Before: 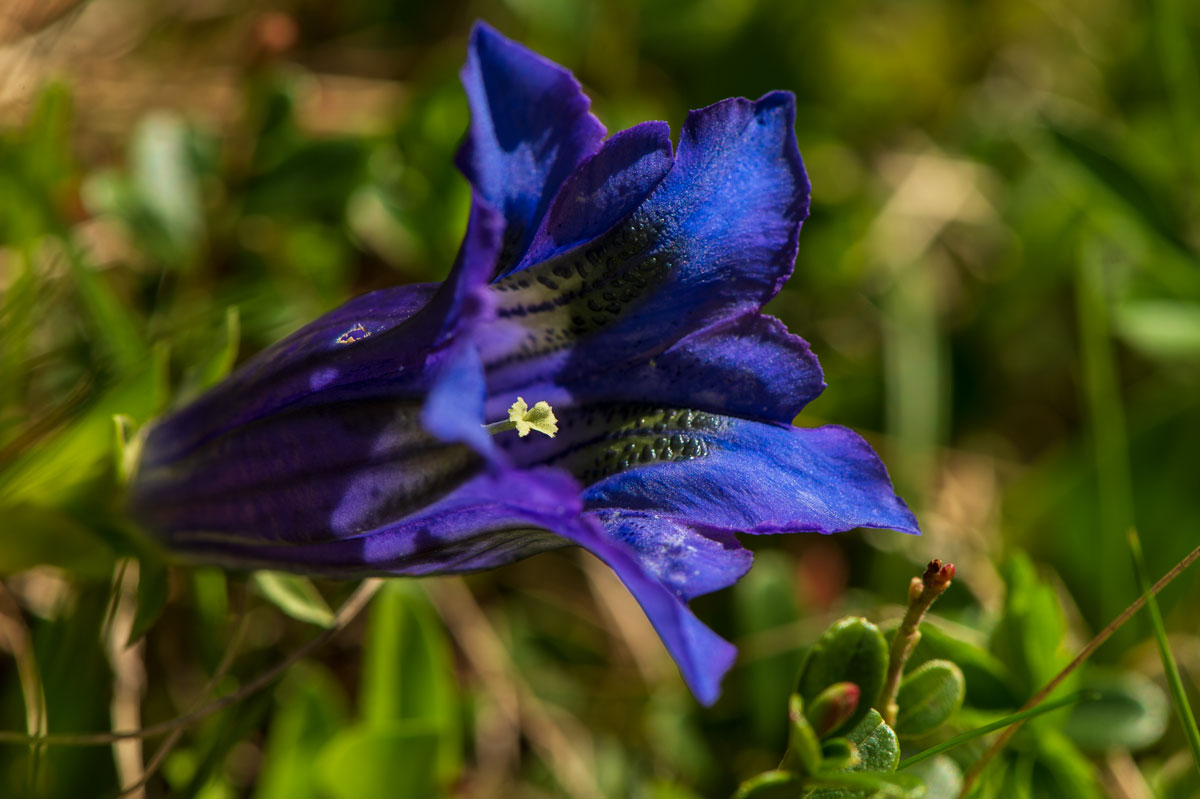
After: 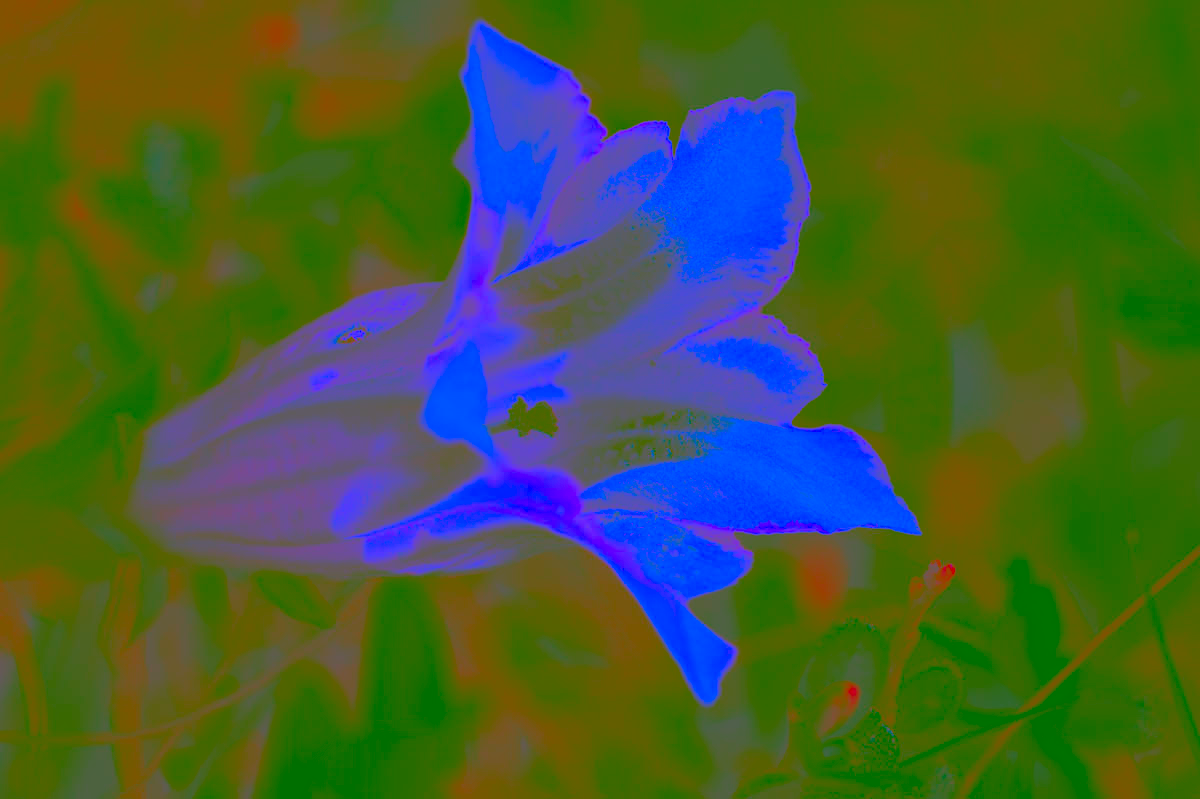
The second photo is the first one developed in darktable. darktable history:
tone equalizer: on, module defaults
white balance: red 0.924, blue 1.095
contrast brightness saturation: contrast -0.99, brightness -0.17, saturation 0.75
